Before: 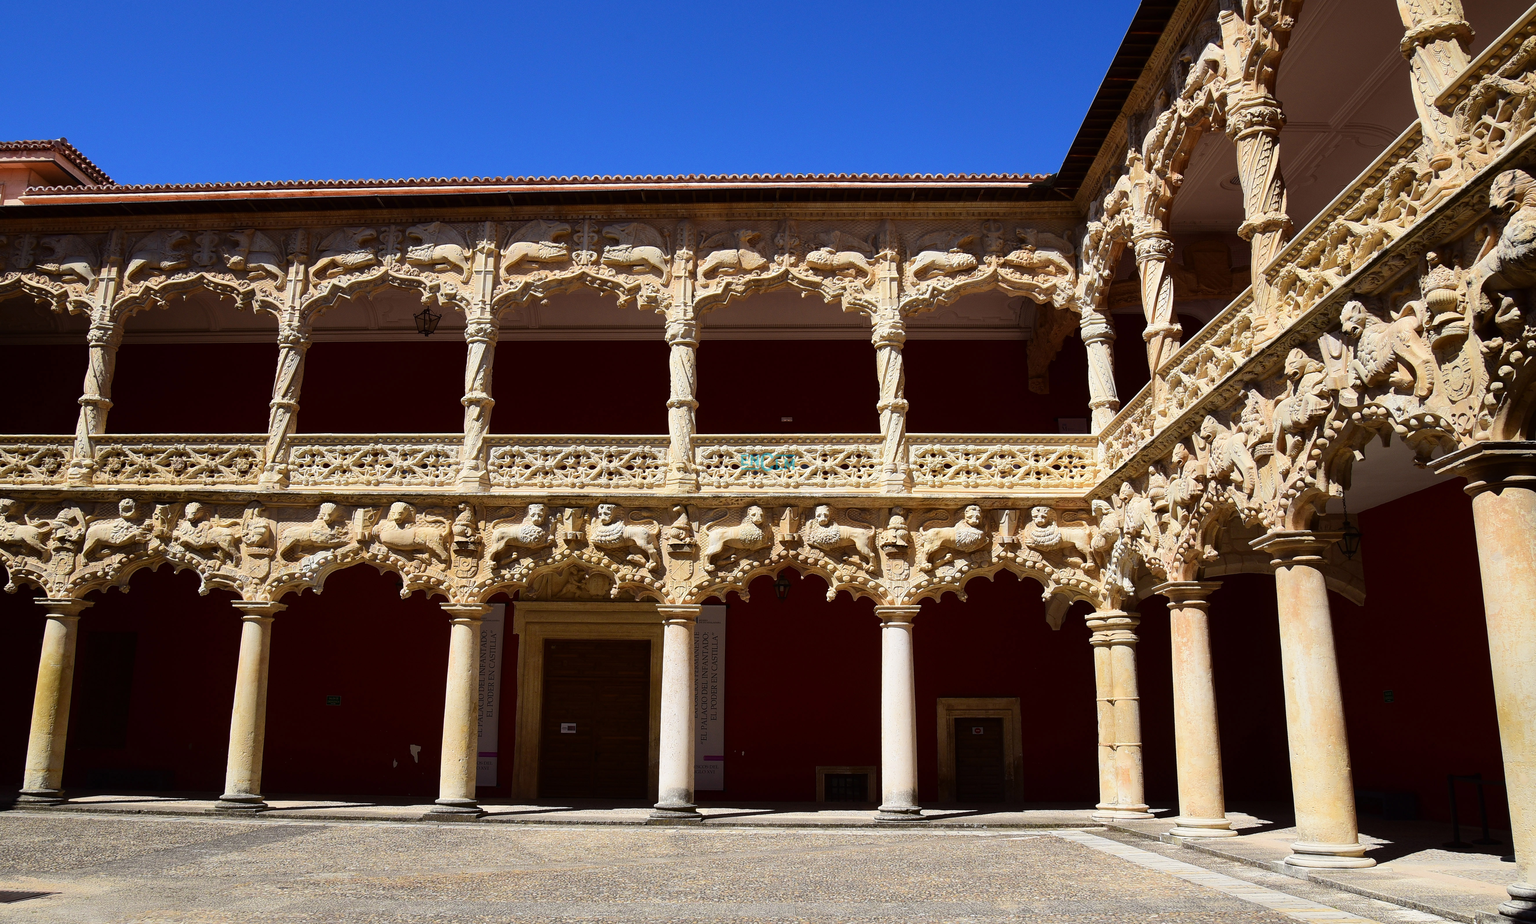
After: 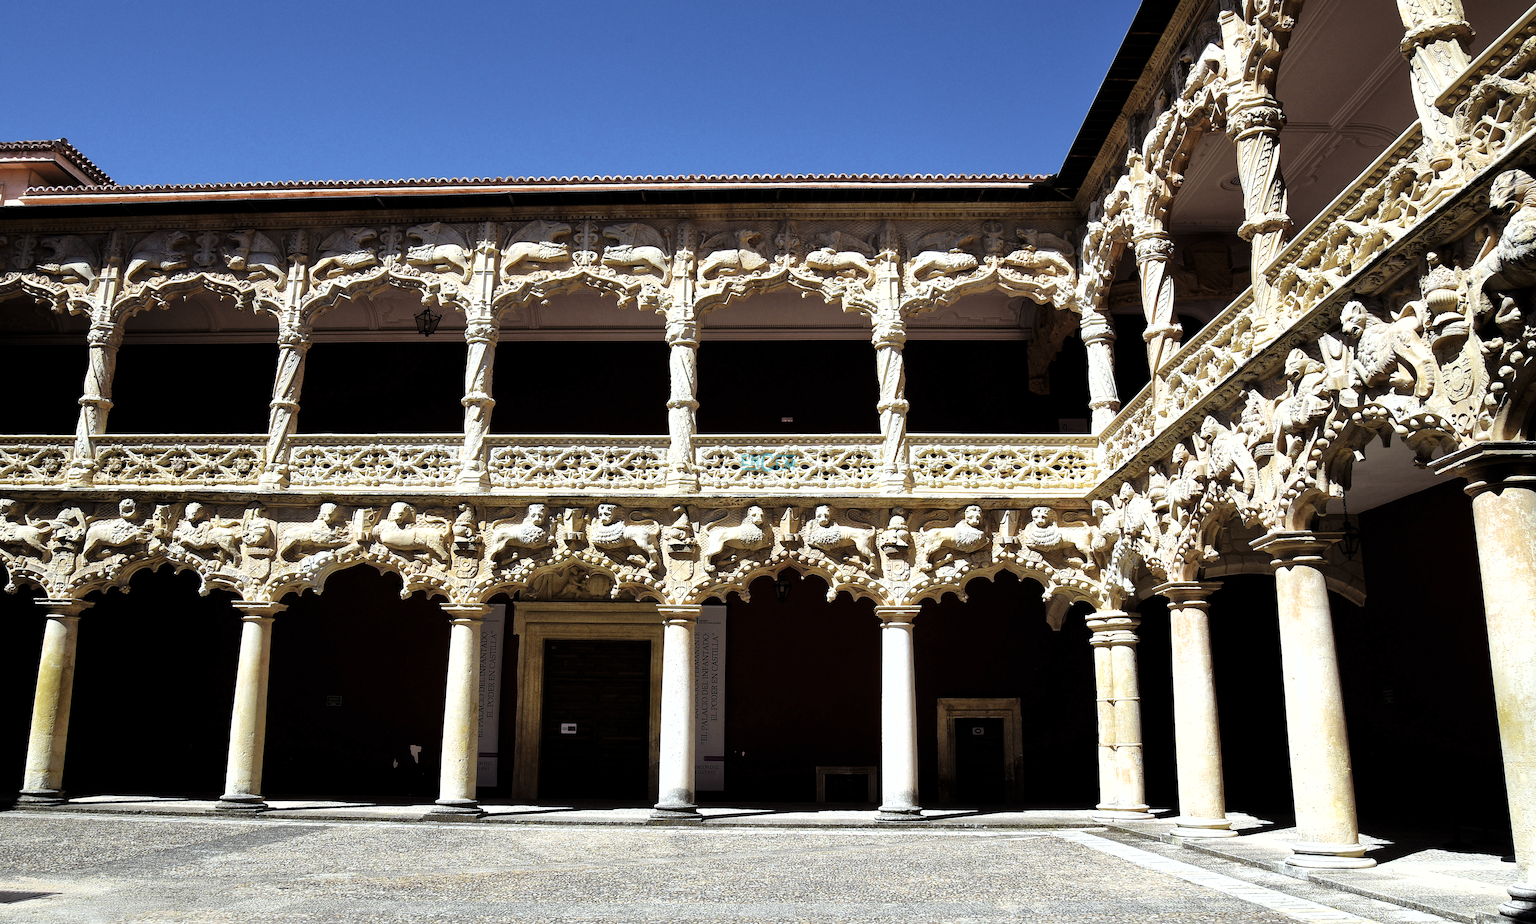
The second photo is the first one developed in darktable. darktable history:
levels: mode automatic, black 8.58%, gray 59.42%, levels [0, 0.445, 1]
exposure: black level correction -0.002, exposure 0.708 EV, compensate exposure bias true, compensate highlight preservation false
white balance: red 0.925, blue 1.046
shadows and highlights: on, module defaults
base curve: curves: ch0 [(0, 0) (0.204, 0.334) (0.55, 0.733) (1, 1)], preserve colors none
